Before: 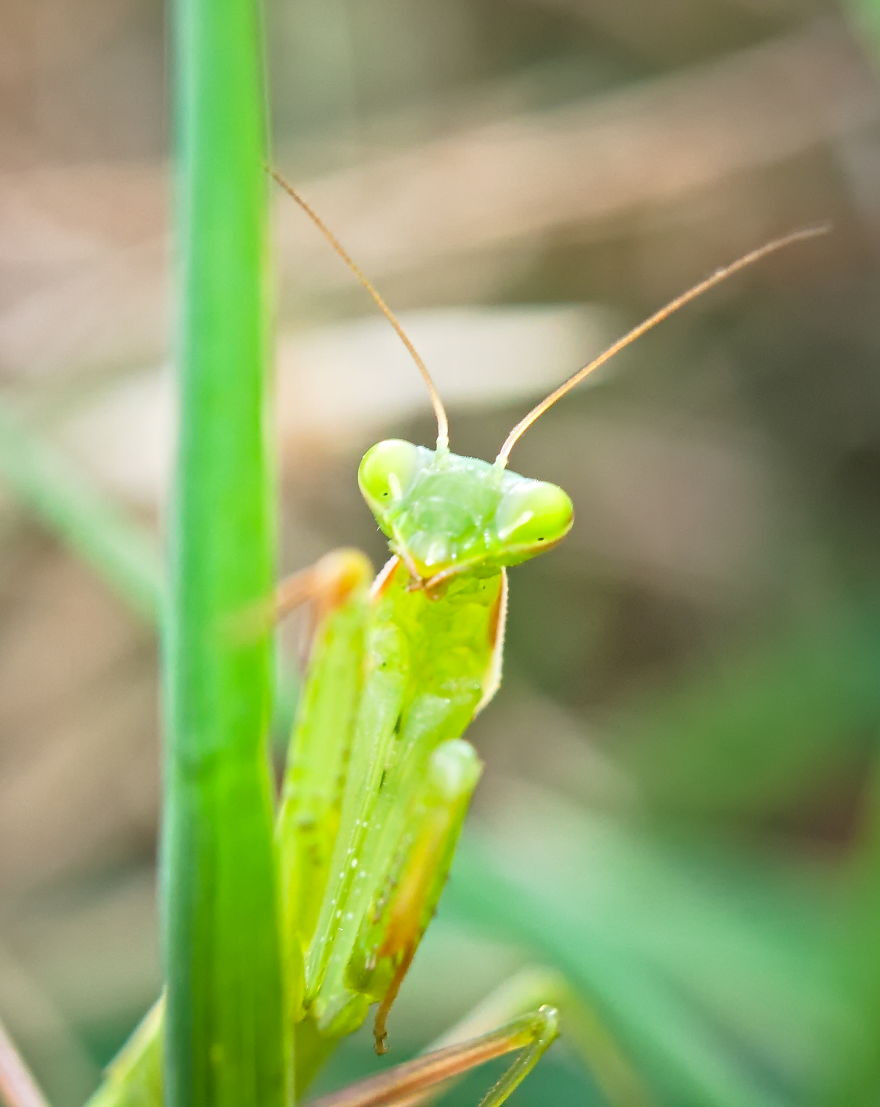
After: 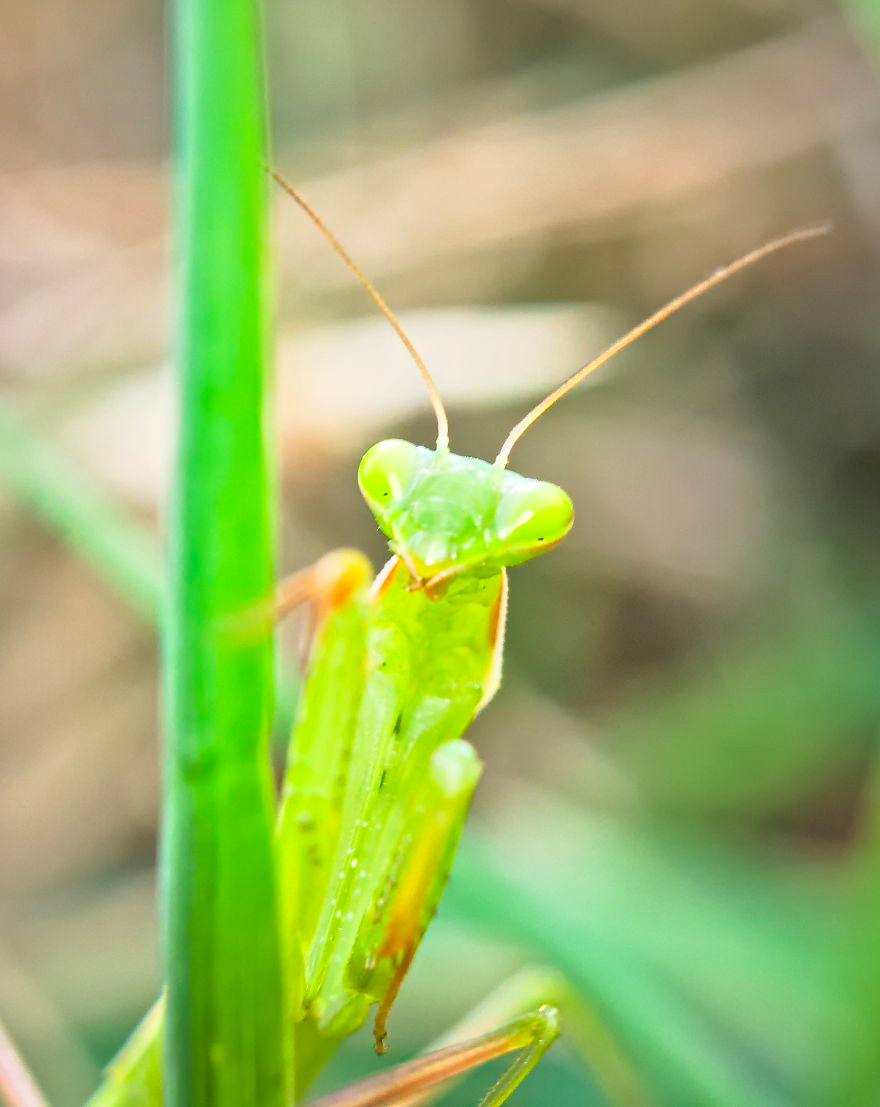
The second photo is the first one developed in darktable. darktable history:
shadows and highlights: on, module defaults
base curve: curves: ch0 [(0, 0) (0.032, 0.025) (0.121, 0.166) (0.206, 0.329) (0.605, 0.79) (1, 1)], exposure shift 0.01
